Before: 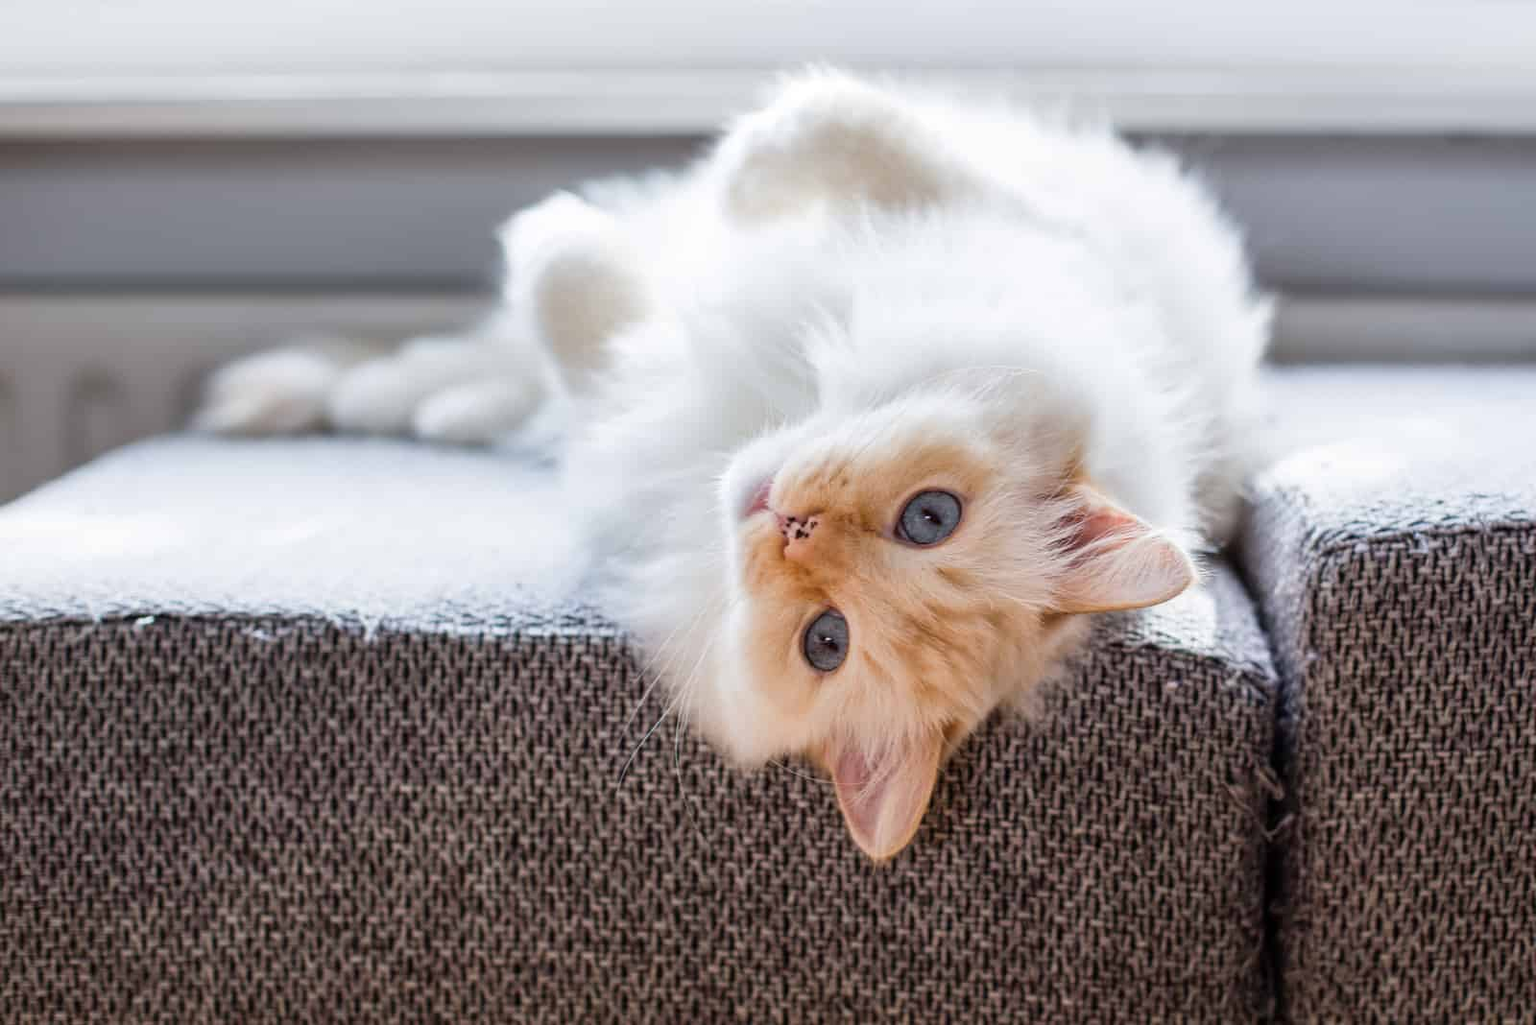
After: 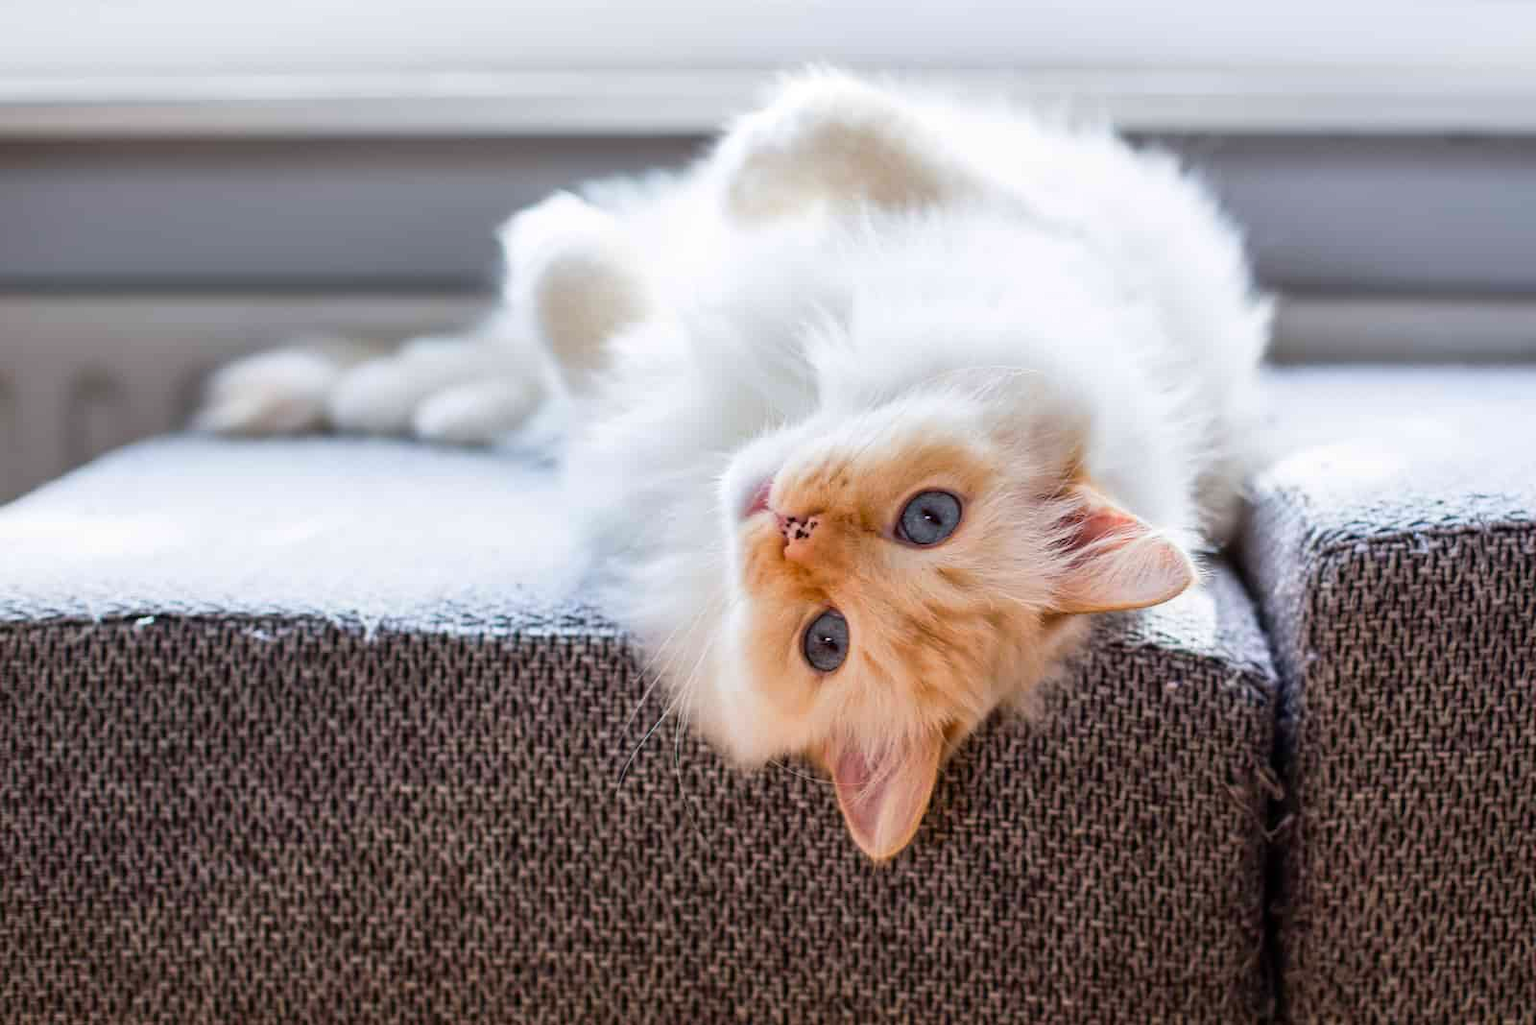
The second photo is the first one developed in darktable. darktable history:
base curve: curves: ch0 [(0, 0) (0.303, 0.277) (1, 1)], preserve colors none
contrast brightness saturation: contrast 0.089, saturation 0.267
